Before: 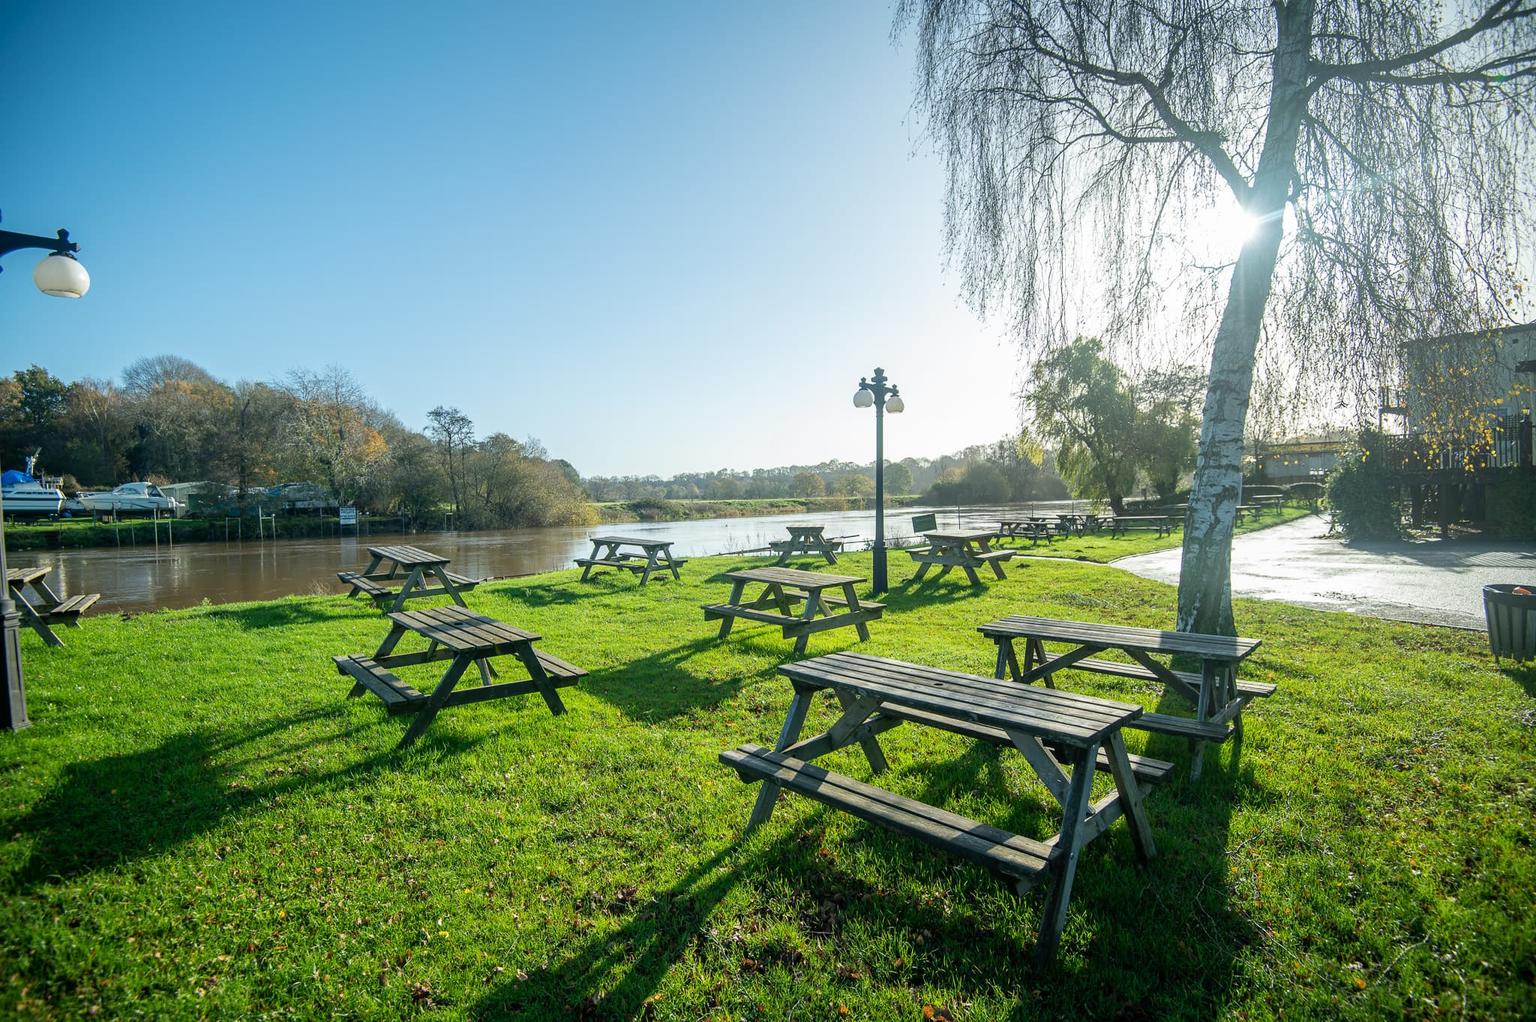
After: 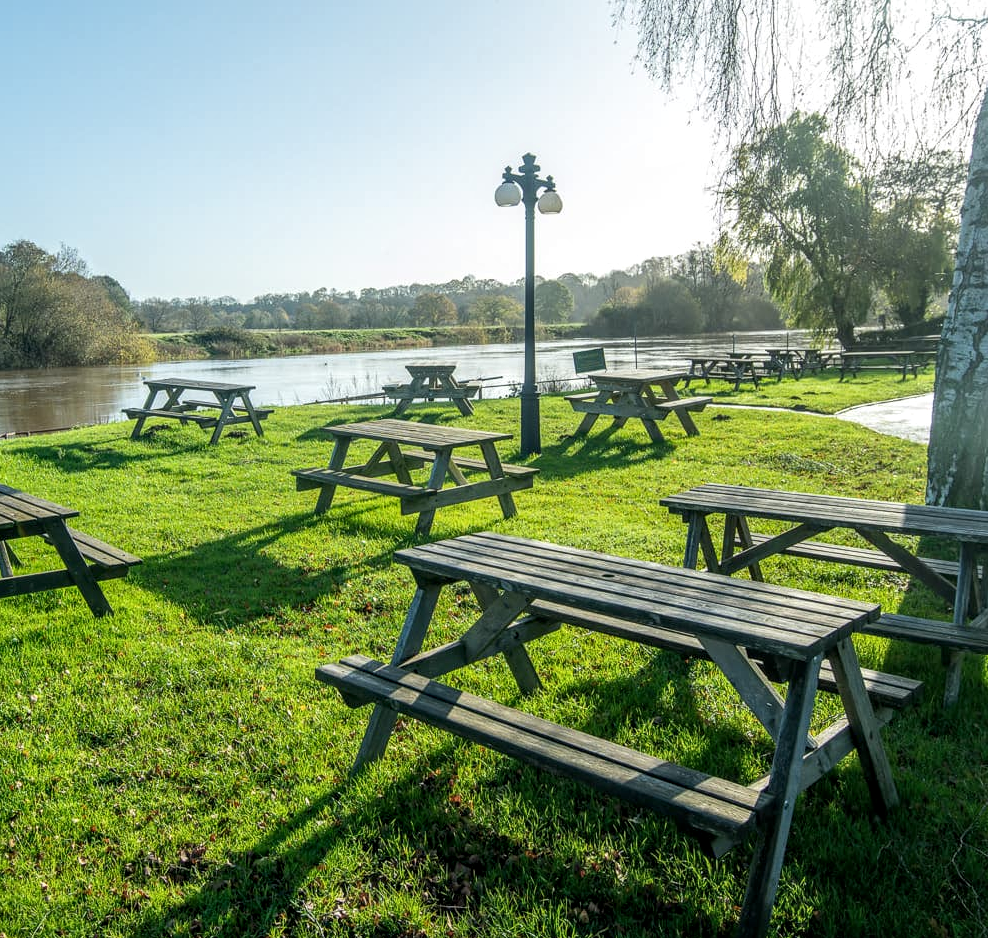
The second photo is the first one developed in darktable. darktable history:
local contrast: detail 130%
crop: left 31.399%, top 24.755%, right 20.322%, bottom 6.422%
